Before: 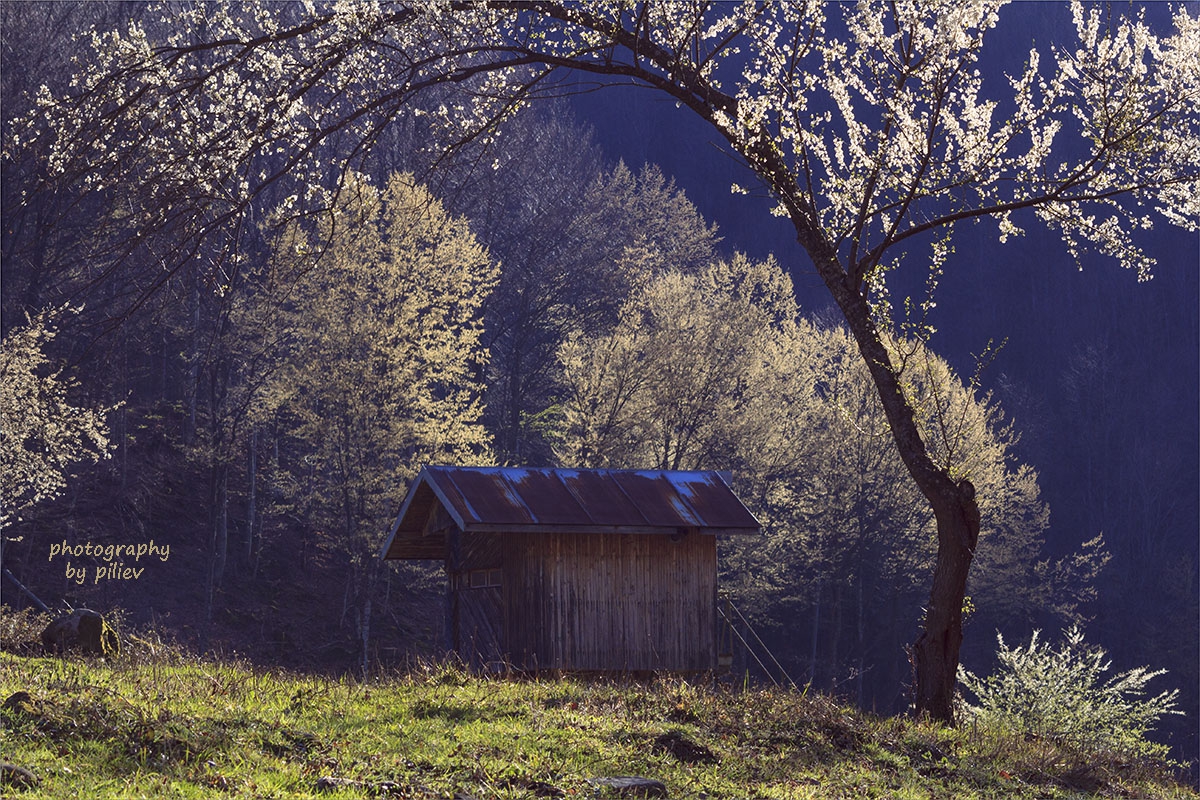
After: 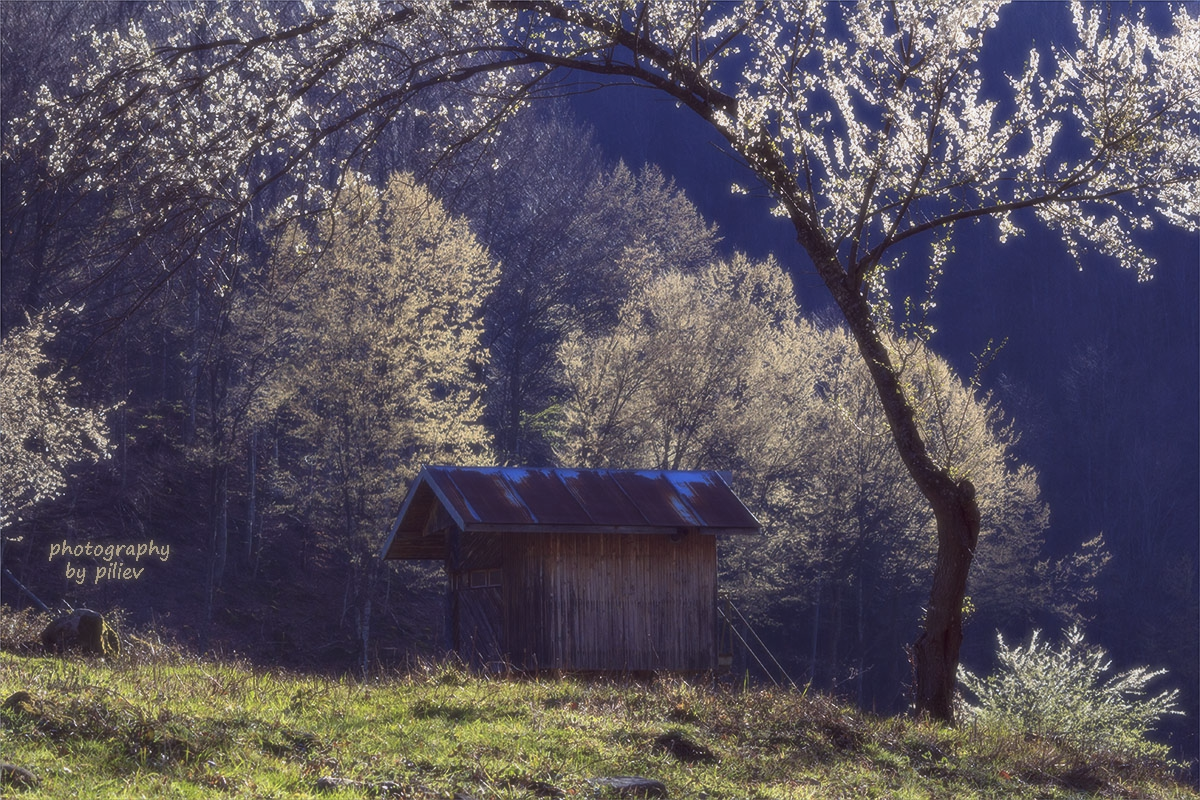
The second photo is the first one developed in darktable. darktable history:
color correction: highlights a* -0.137, highlights b* -5.91, shadows a* -0.137, shadows b* -0.137
soften: size 19.52%, mix 20.32%
vibrance: vibrance 0%
